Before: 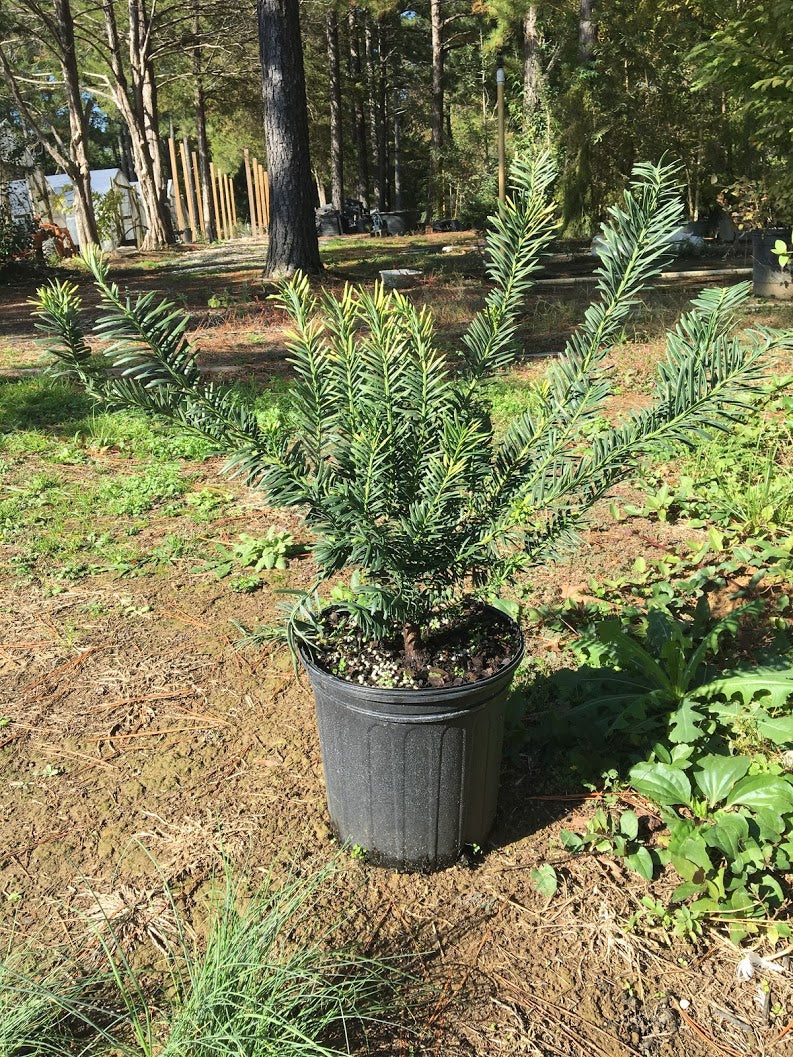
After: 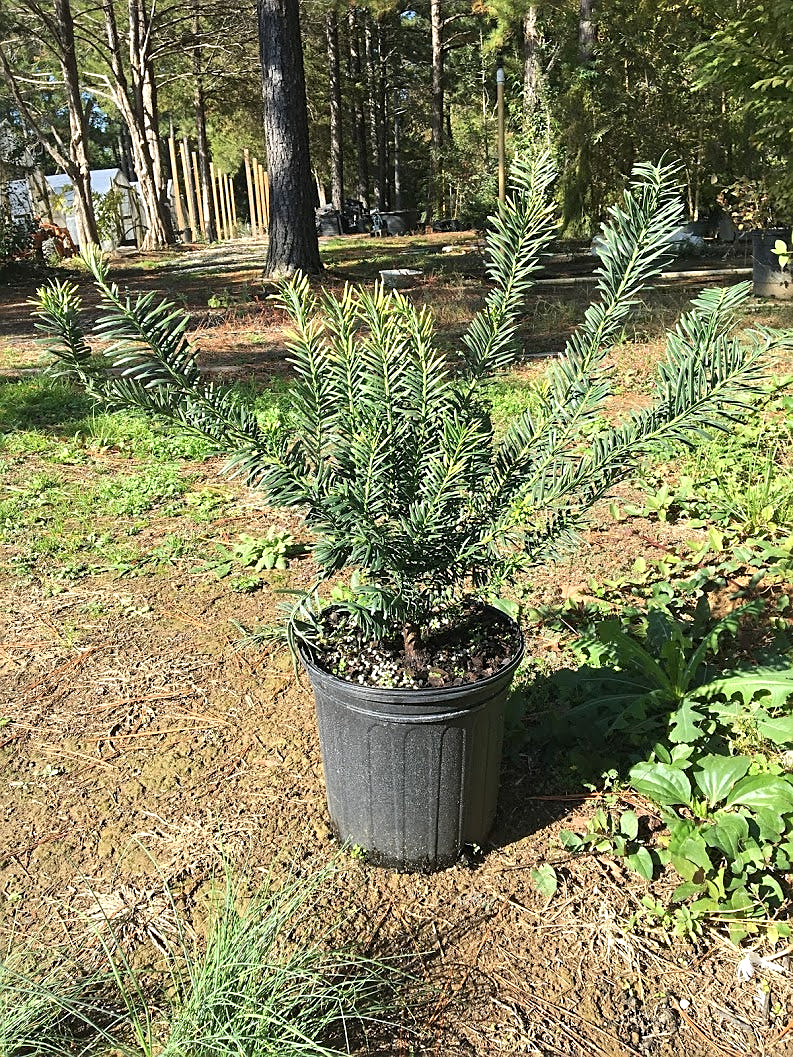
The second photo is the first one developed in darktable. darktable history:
sharpen: on, module defaults
levels: levels [0, 0.476, 0.951]
